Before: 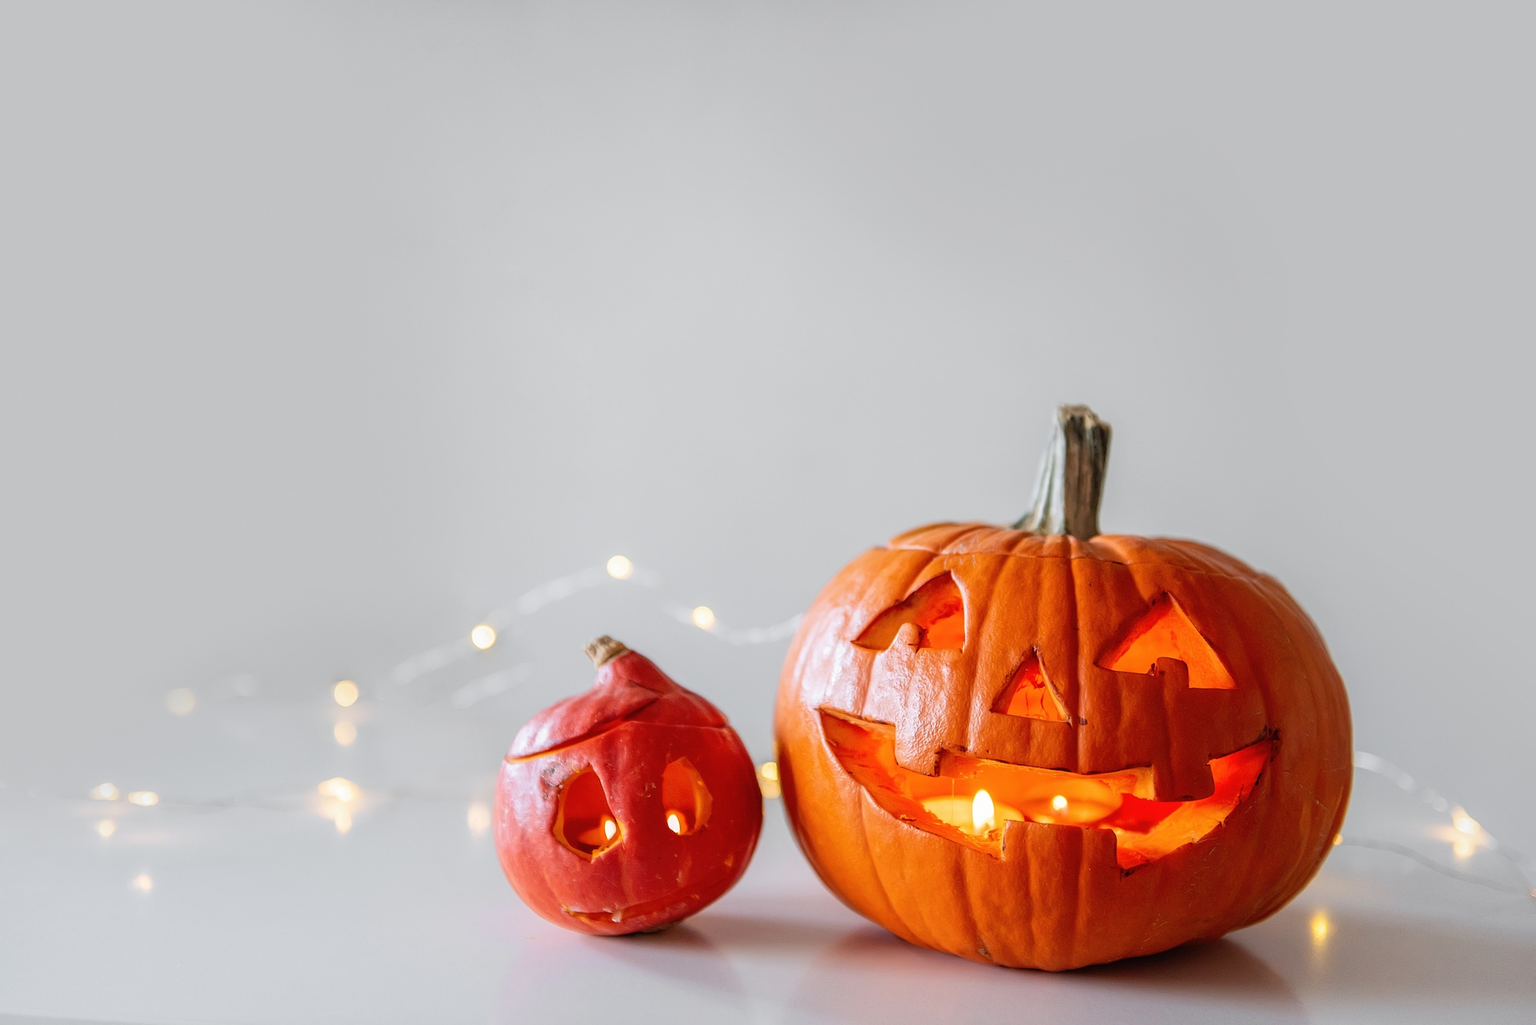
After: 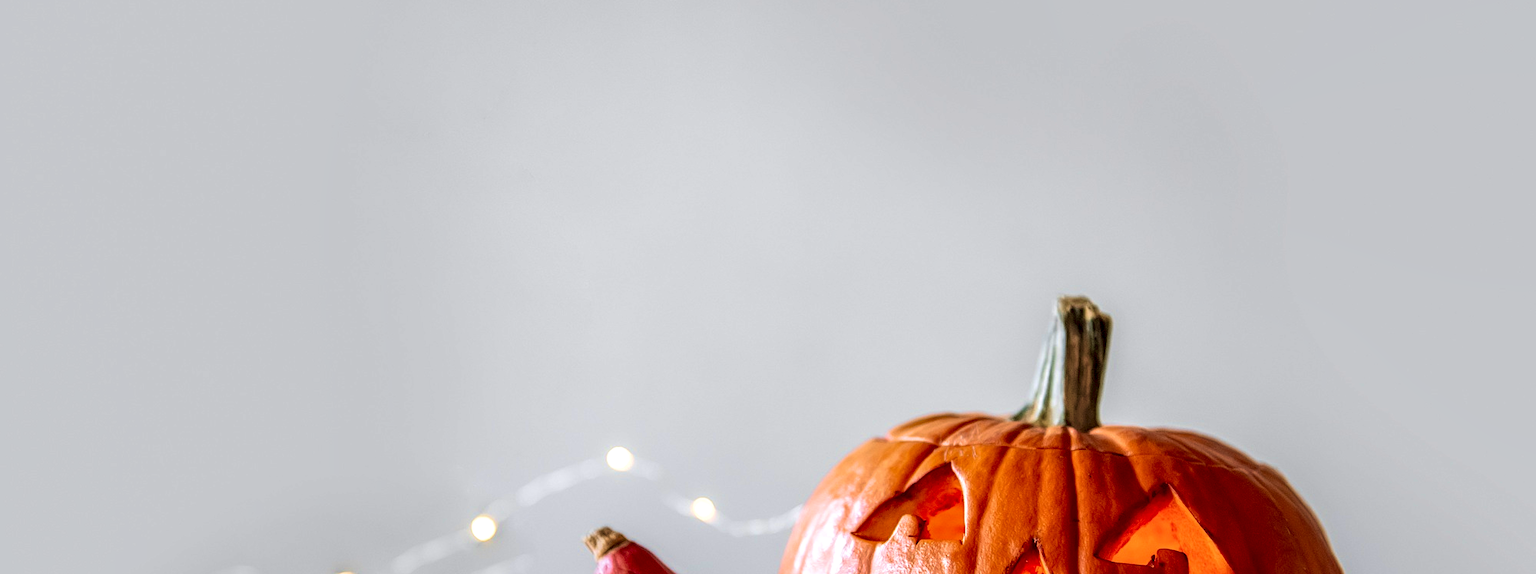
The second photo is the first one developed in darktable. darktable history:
crop and rotate: top 10.605%, bottom 33.274%
exposure: exposure 0.081 EV, compensate highlight preservation false
velvia: strength 67.07%, mid-tones bias 0.972
local contrast: highlights 60%, shadows 60%, detail 160%
